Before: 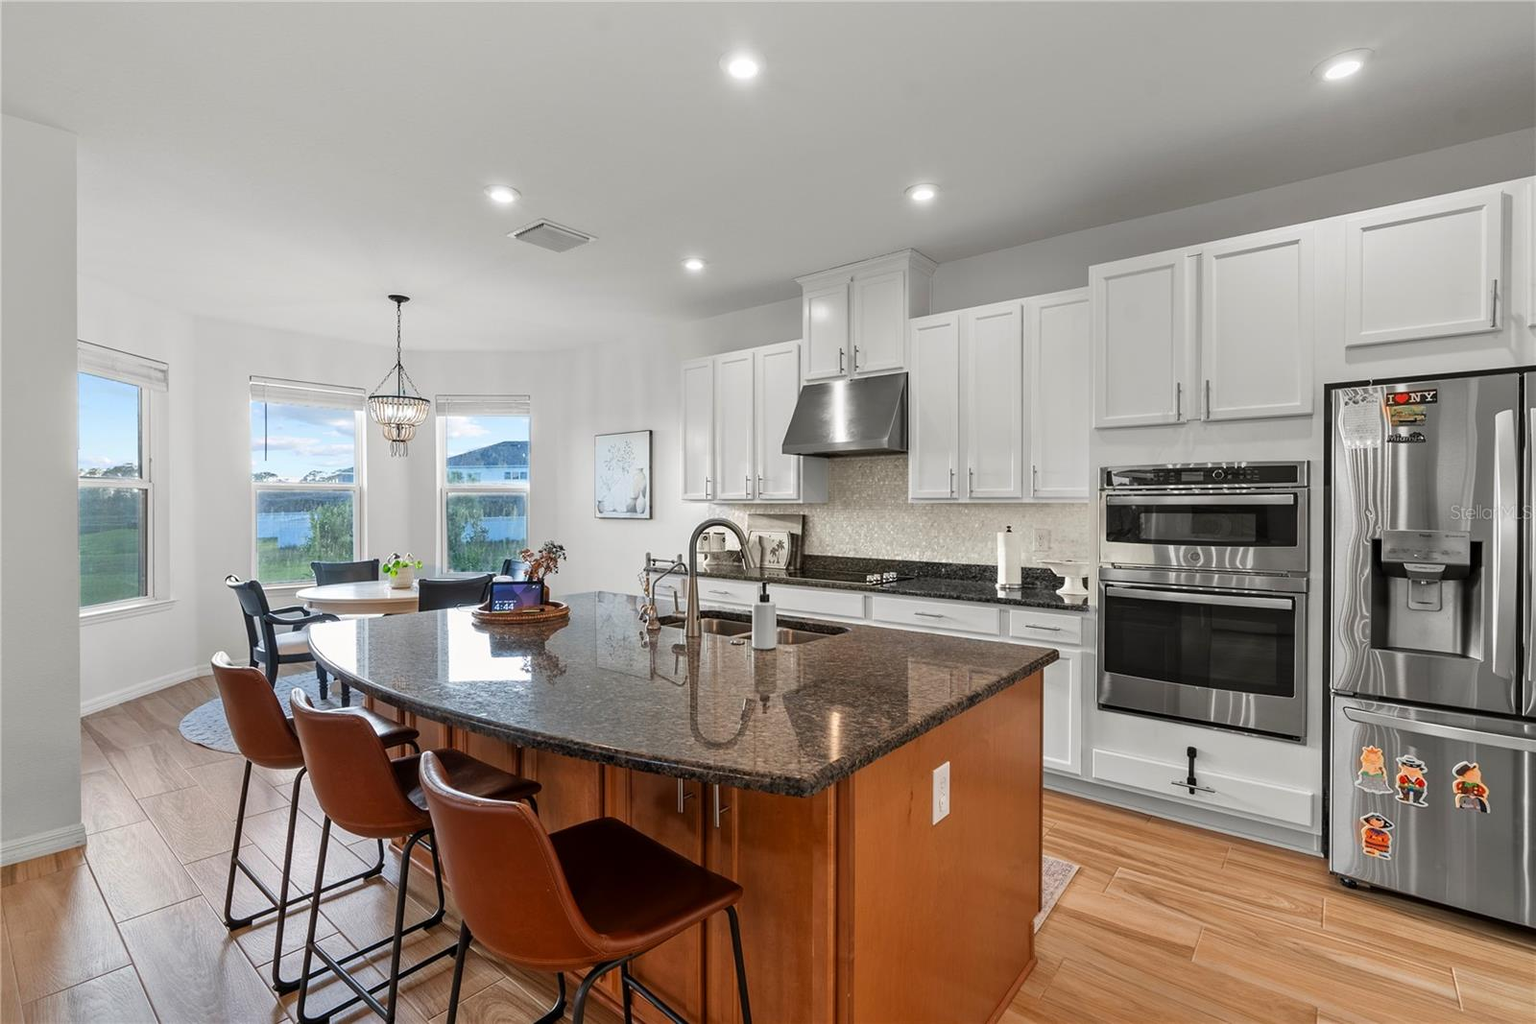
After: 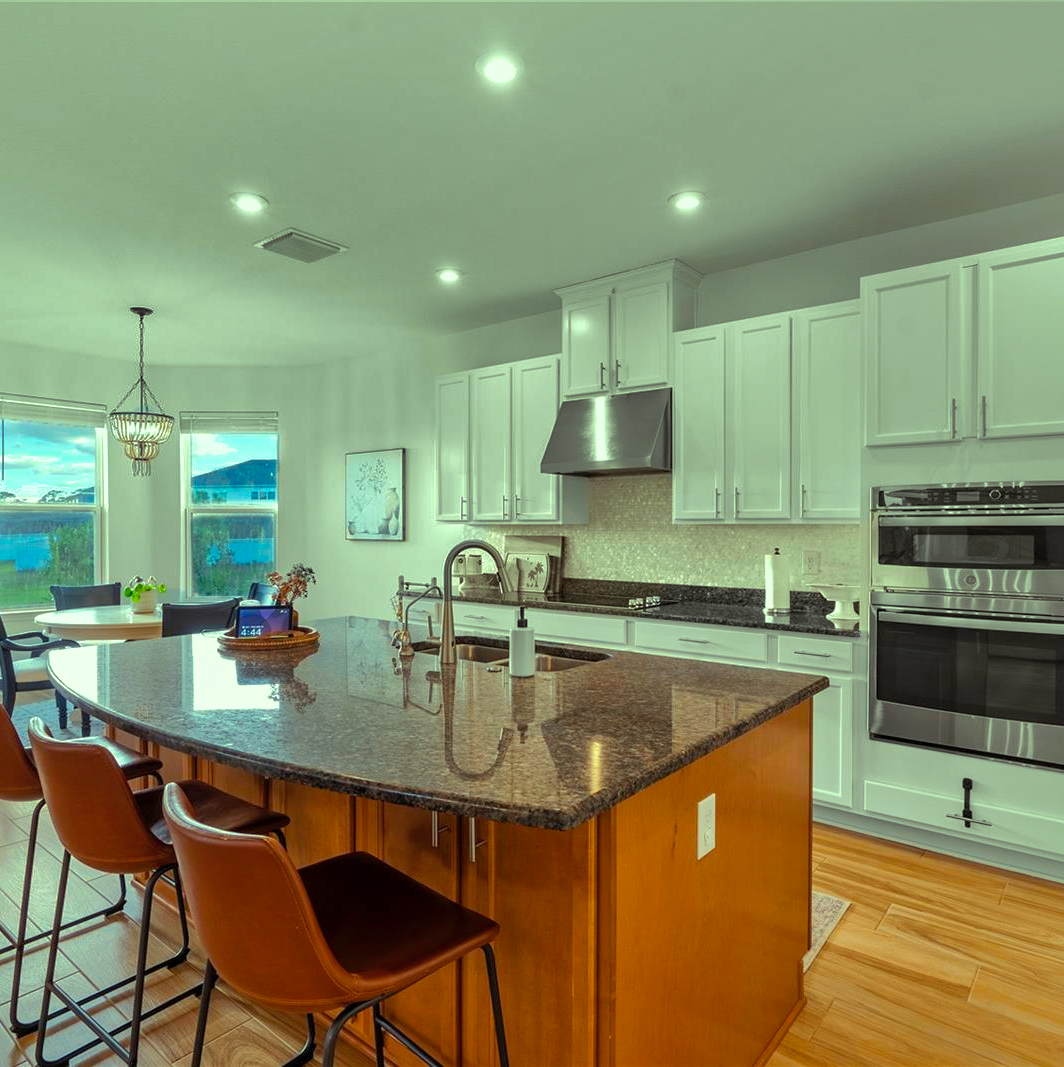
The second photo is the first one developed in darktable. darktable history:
crop: left 17.182%, right 16.288%
color balance rgb: highlights gain › luminance 15.215%, highlights gain › chroma 7.071%, highlights gain › hue 122.99°, perceptual saturation grading › global saturation 25.652%, global vibrance 20%
shadows and highlights: shadows 39.62, highlights -59.77
